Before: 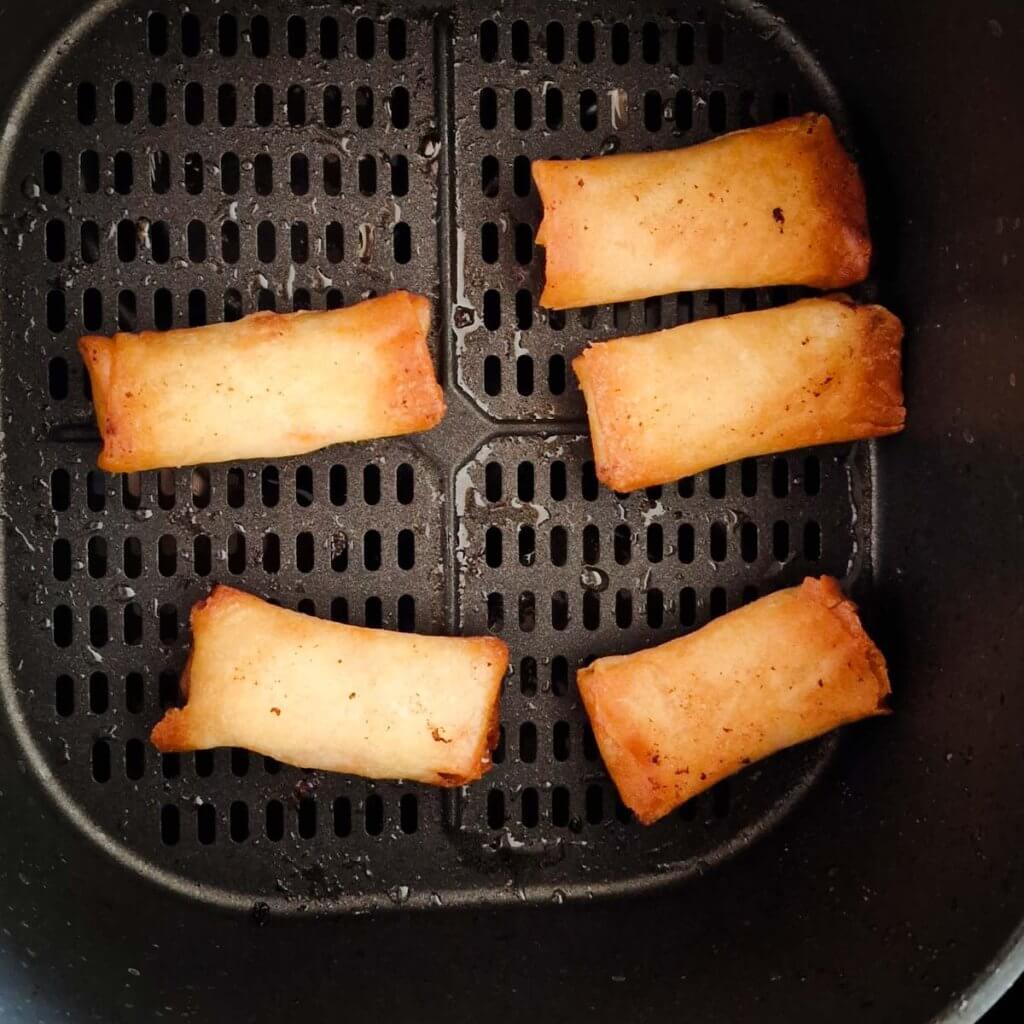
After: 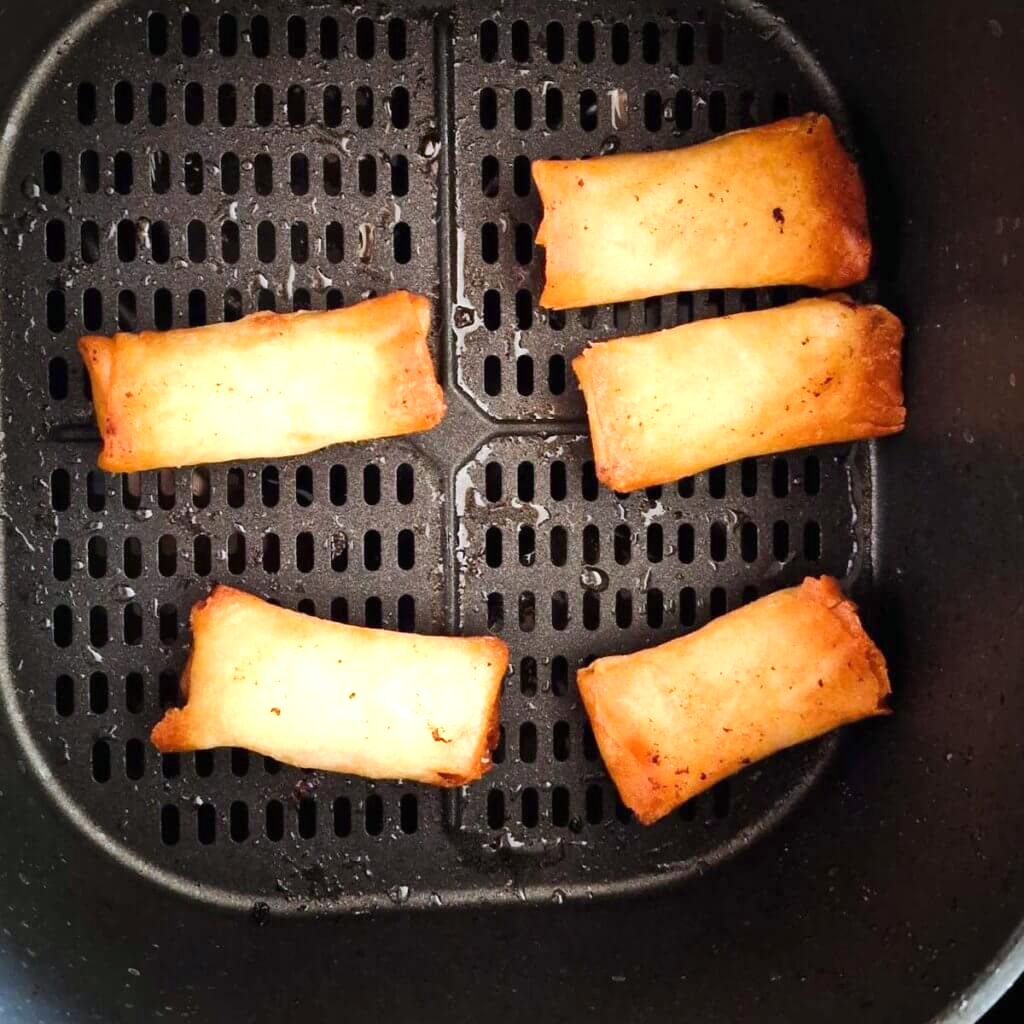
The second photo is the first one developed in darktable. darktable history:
white balance: red 0.976, blue 1.04
exposure: black level correction 0, exposure 0.7 EV, compensate exposure bias true, compensate highlight preservation false
